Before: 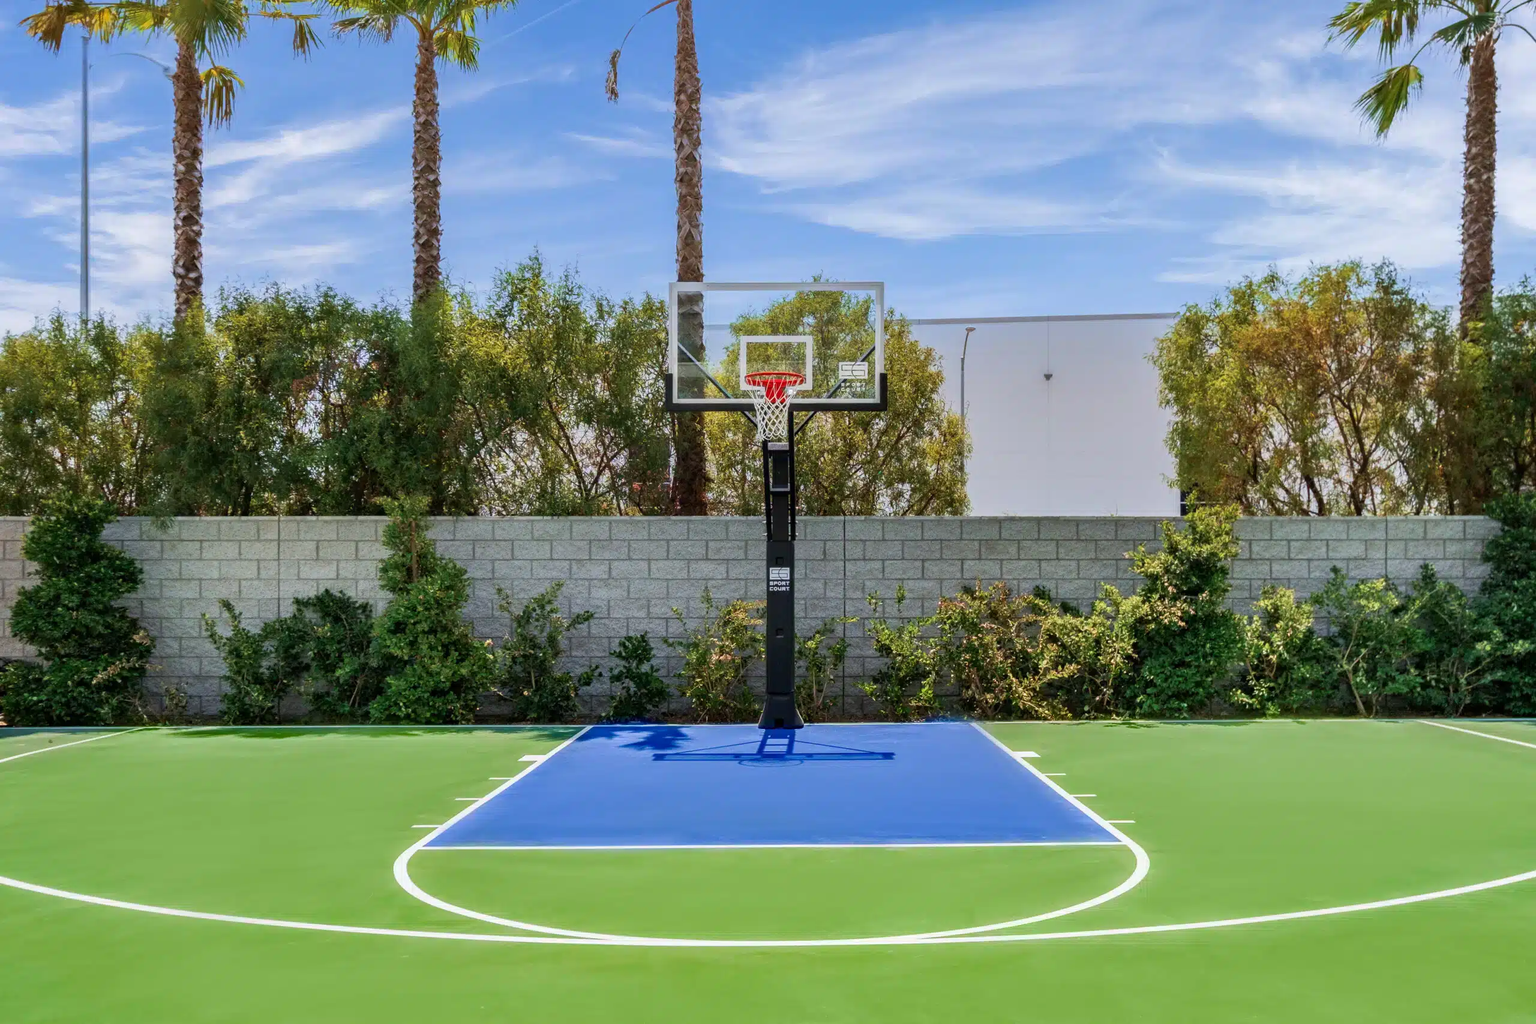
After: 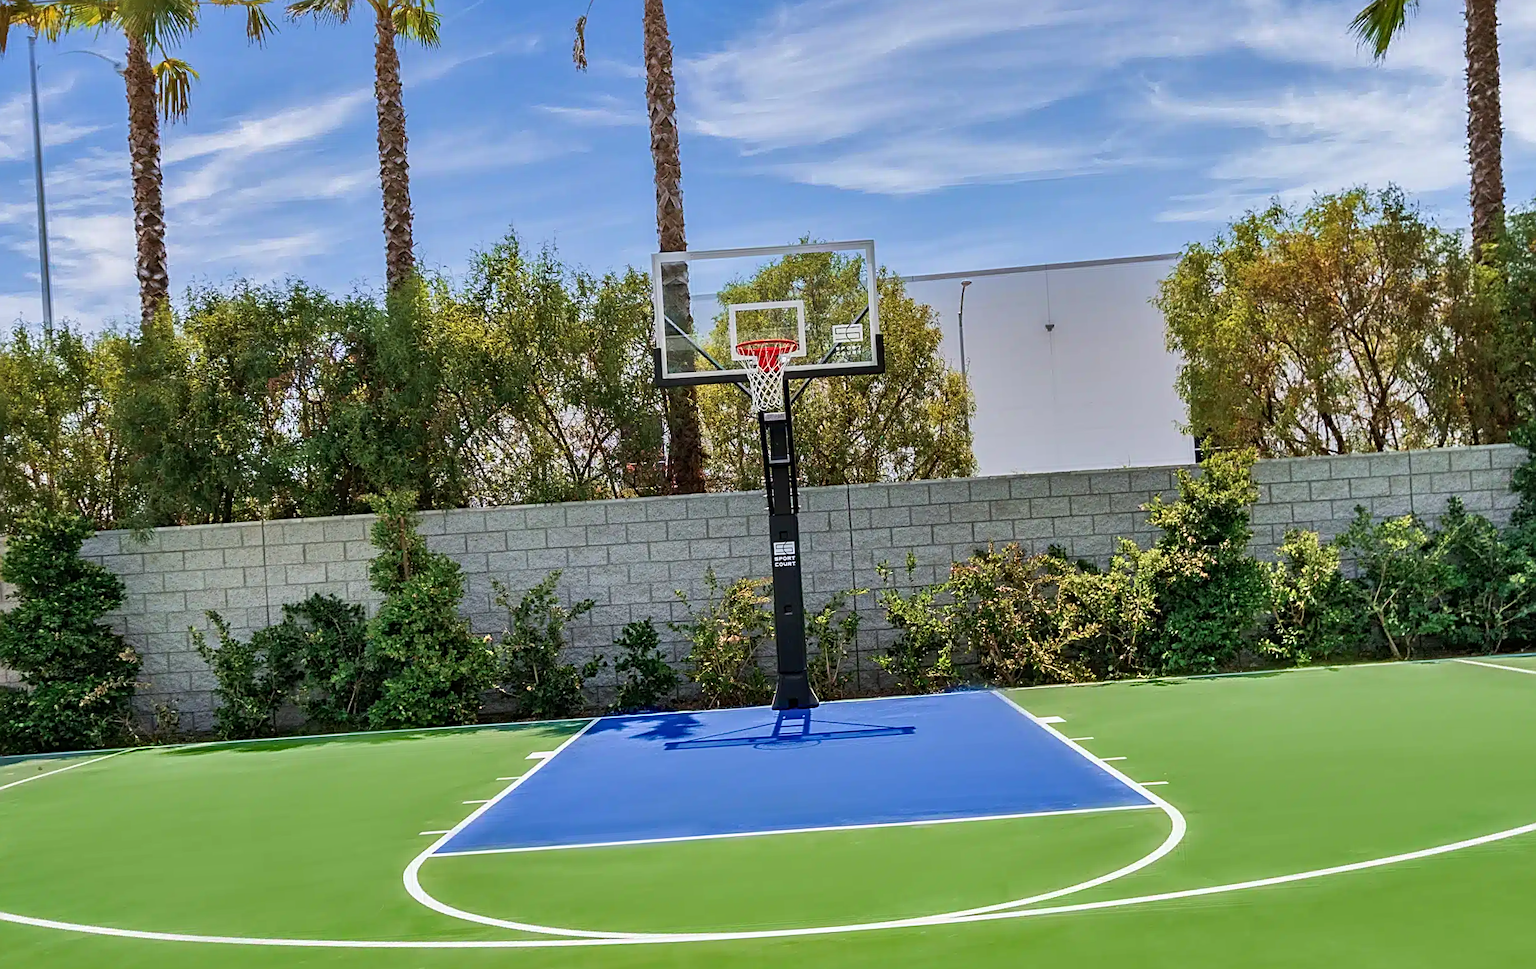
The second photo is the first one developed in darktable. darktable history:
rotate and perspective: rotation -3.52°, crop left 0.036, crop right 0.964, crop top 0.081, crop bottom 0.919
sharpen: radius 2.676, amount 0.669
shadows and highlights: low approximation 0.01, soften with gaussian
